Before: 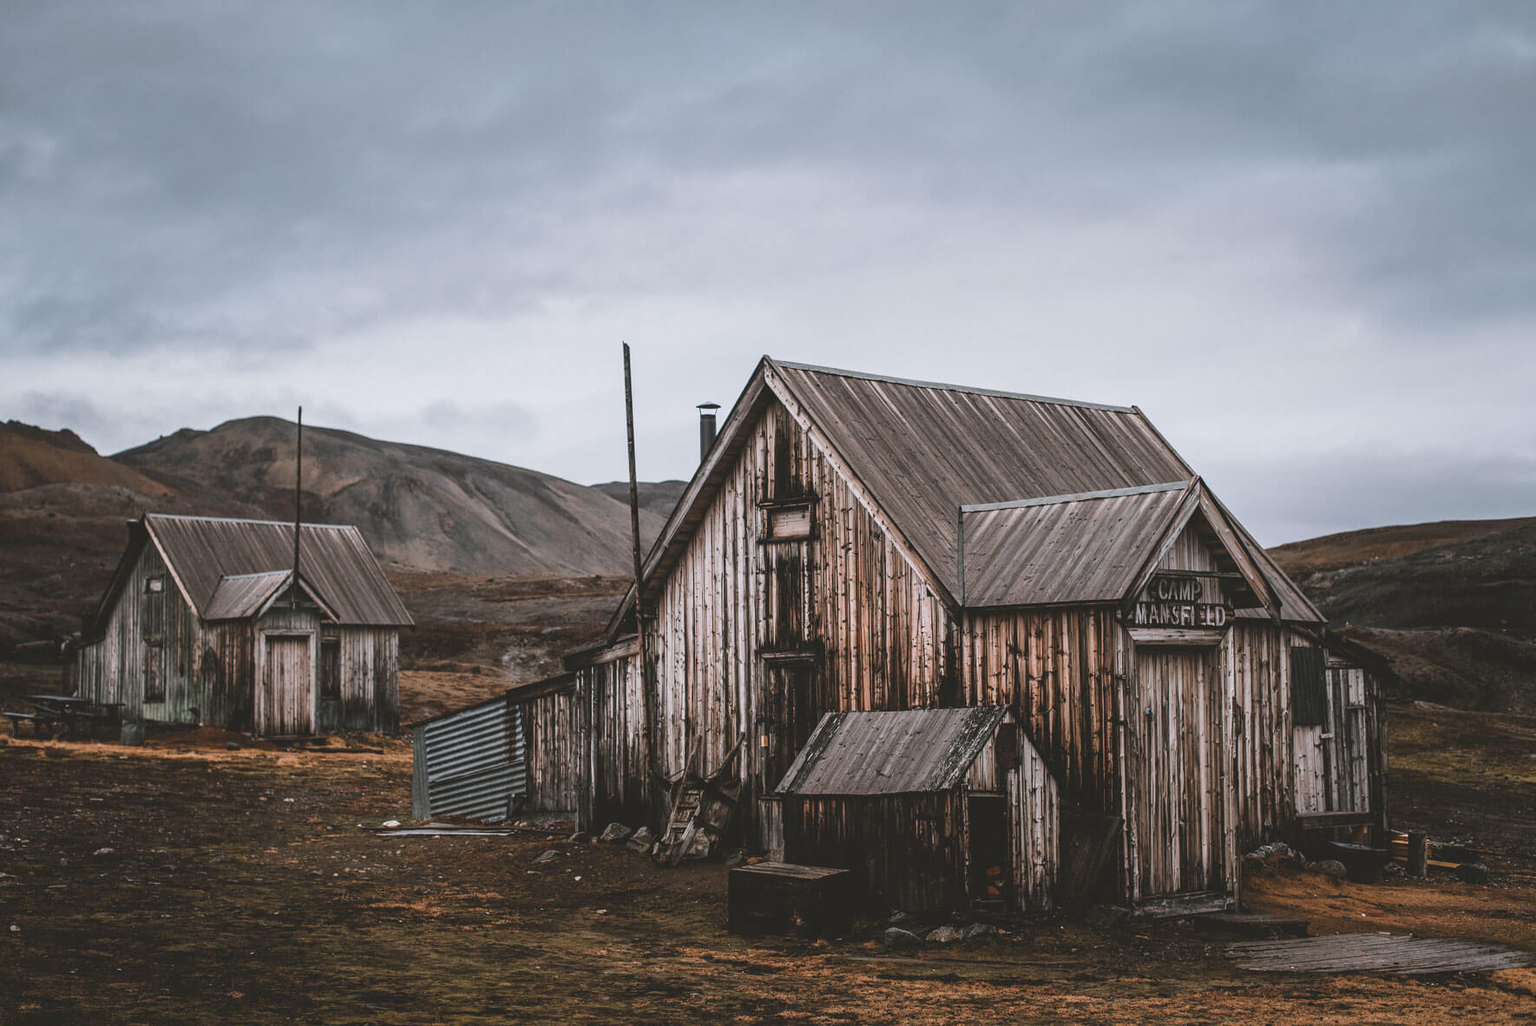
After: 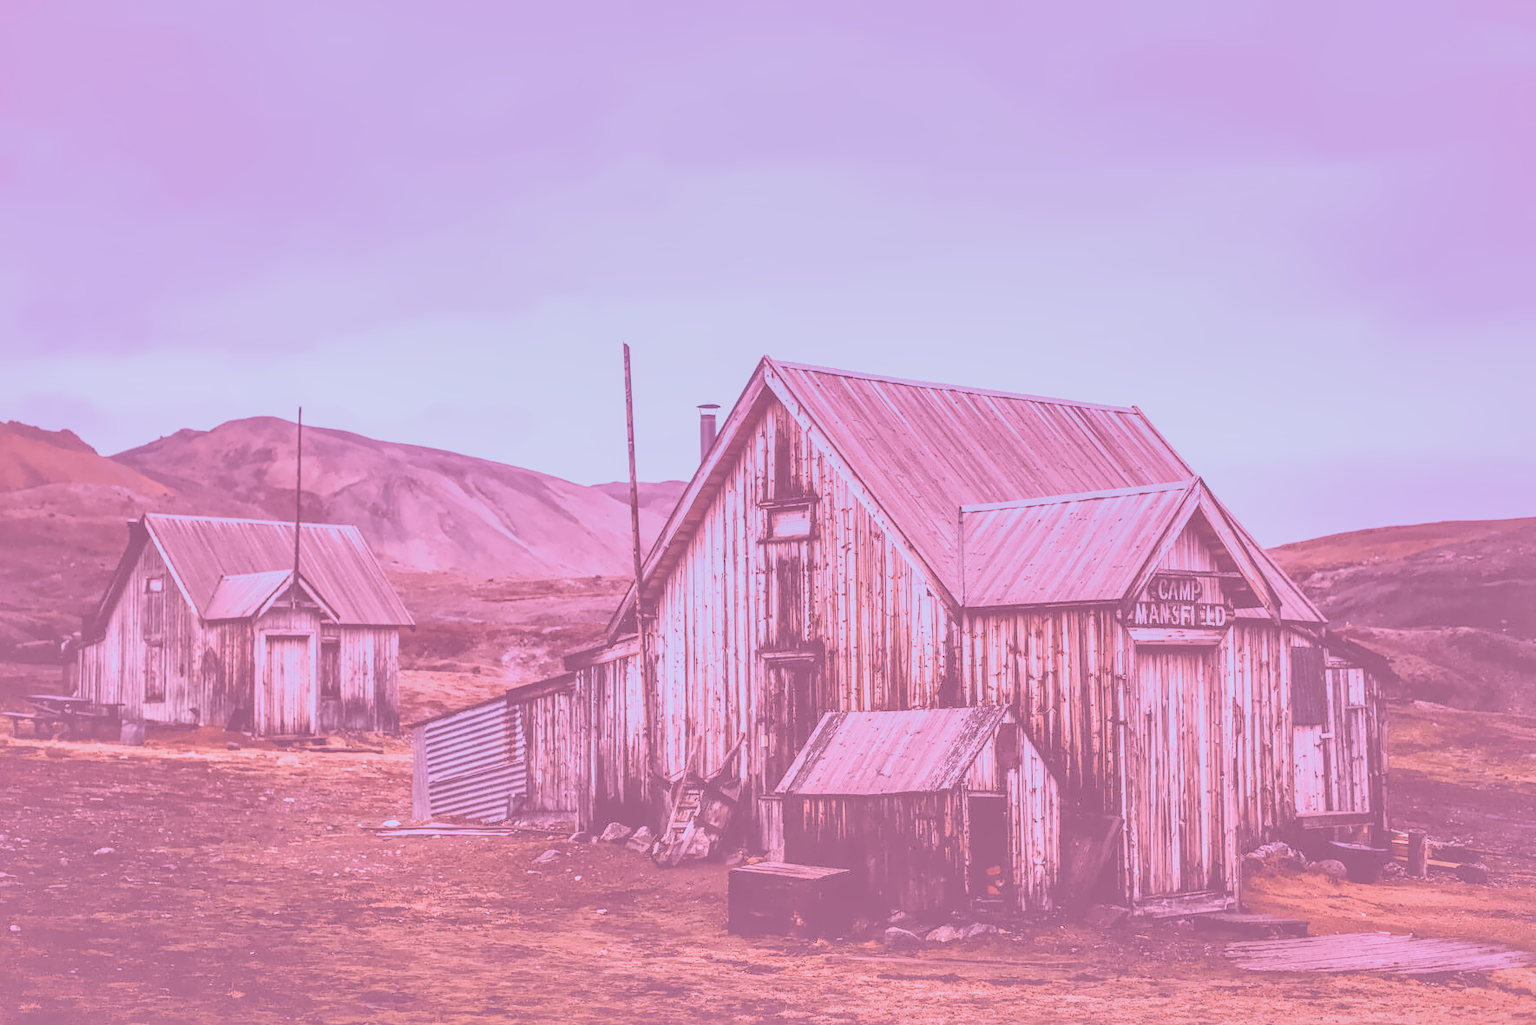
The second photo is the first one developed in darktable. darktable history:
velvia: on, module defaults
local contrast: on, module defaults
shadows and highlights: on, module defaults
filmic rgb "scene-referred default": black relative exposure -7.65 EV, white relative exposure 4.56 EV, hardness 3.61
color balance rgb: on, module defaults
color calibration "scene-referred default": x 0.37, y 0.377, temperature 4289.93 K
exposure "scene-referred default": black level correction 0, exposure 0.7 EV, compensate exposure bias true, compensate highlight preservation false
haze removal: compatibility mode true, adaptive false
lens correction: scale 1, crop 1, focal 35, aperture 2.8, distance 0.245, camera "Canon EOS RP", lens "Canon RF 35mm F1.8 MACRO IS STM"
denoise (profiled): preserve shadows 1.52, scattering 0.002, a [-1, 0, 0], compensate highlight preservation false
hot pixels: on, module defaults
highlight reconstruction: on, module defaults
white balance: red 2.229, blue 1.46
